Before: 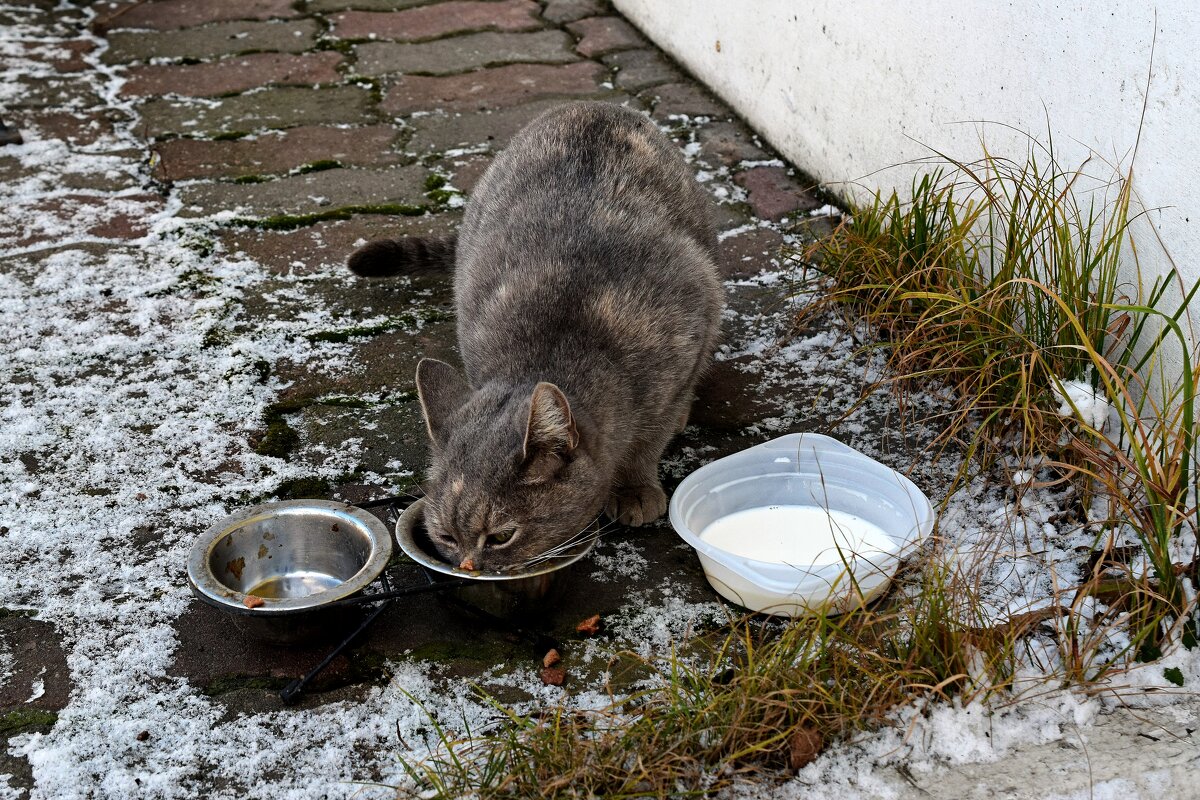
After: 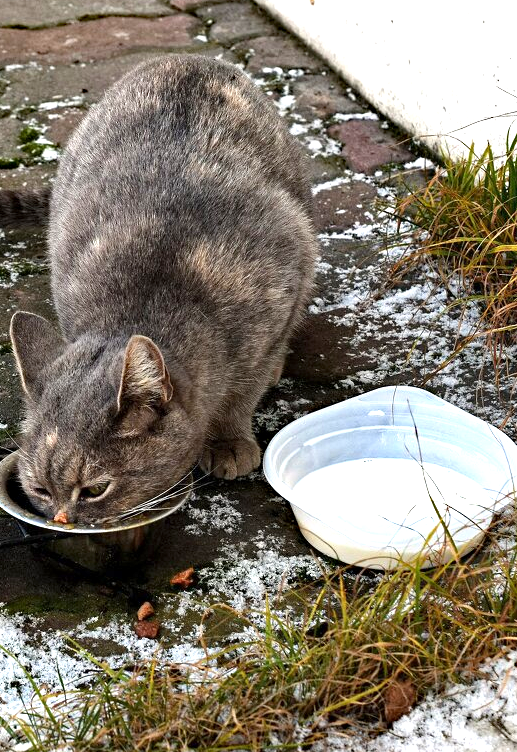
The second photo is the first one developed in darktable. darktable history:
haze removal: compatibility mode true, adaptive false
exposure: exposure 1.001 EV, compensate highlight preservation false
crop: left 33.915%, top 5.939%, right 22.941%
